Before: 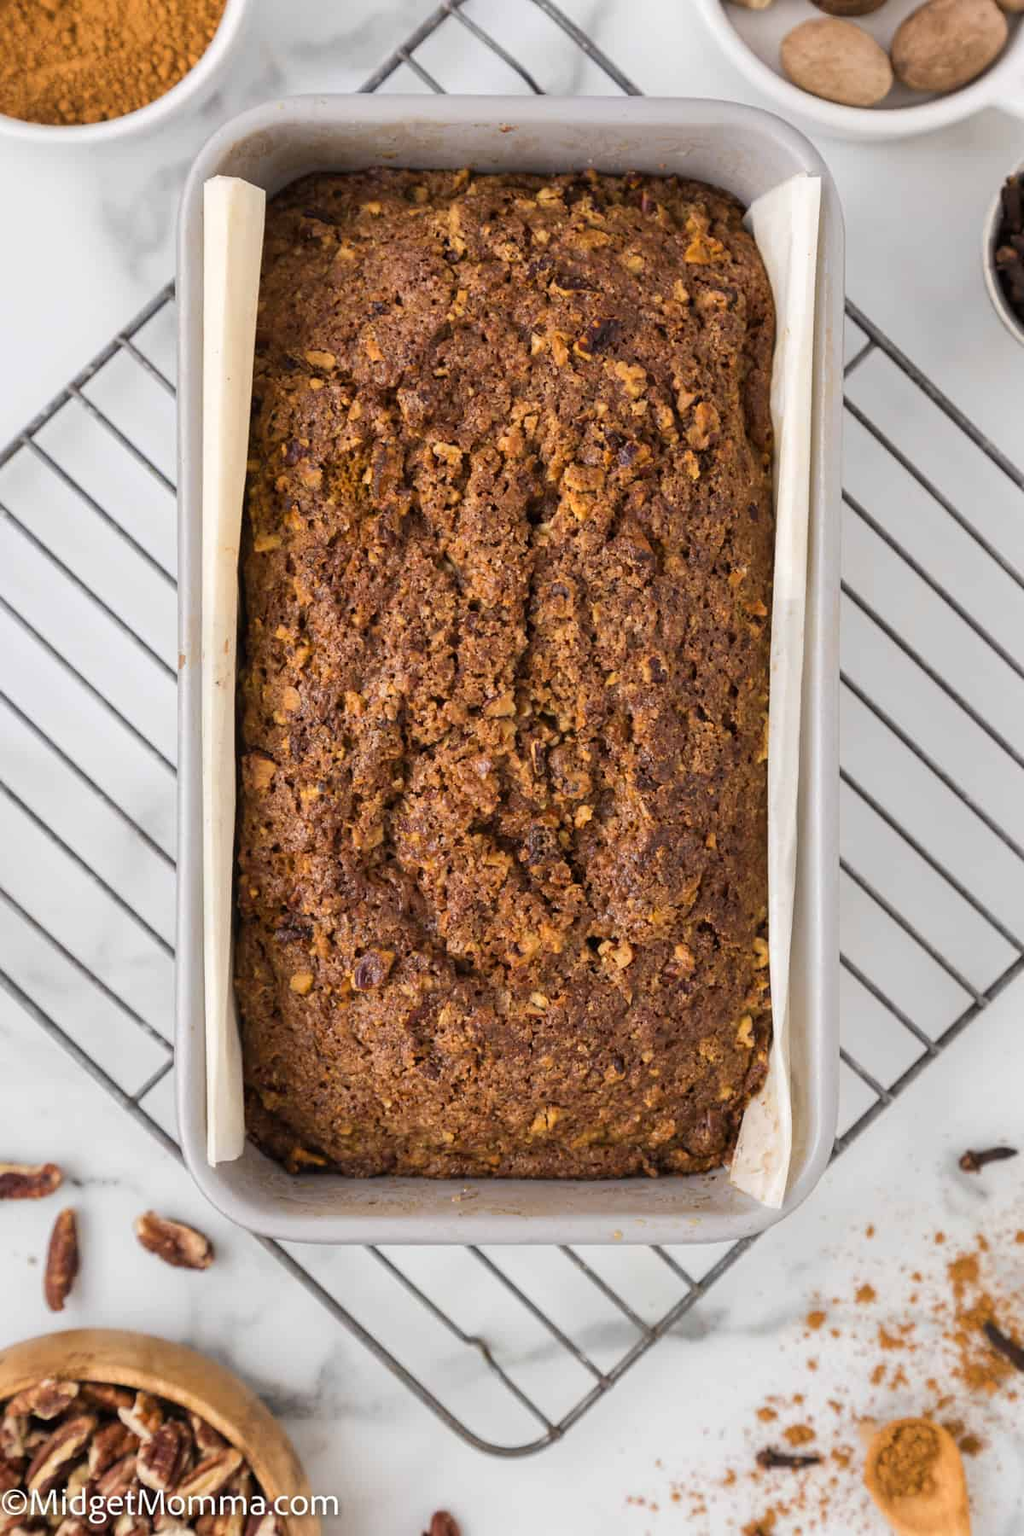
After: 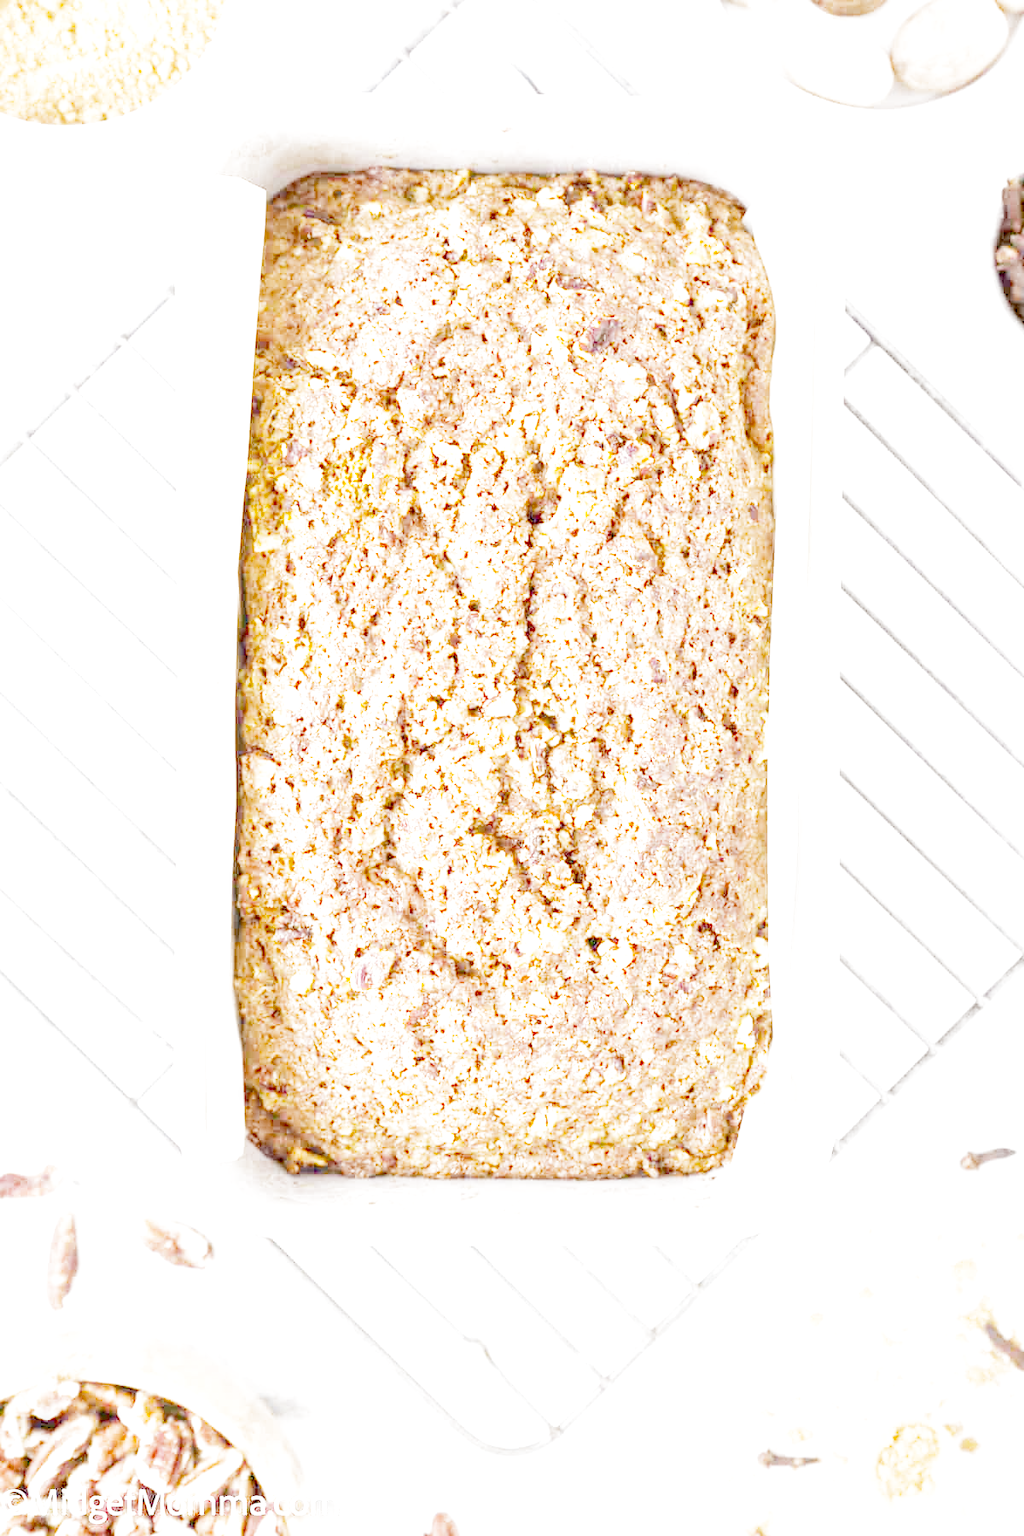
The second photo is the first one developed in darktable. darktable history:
exposure: exposure 0.6 EV, compensate highlight preservation false
color balance: output saturation 110%
local contrast: on, module defaults
filmic rgb: middle gray luminance 10%, black relative exposure -8.61 EV, white relative exposure 3.3 EV, threshold 6 EV, target black luminance 0%, hardness 5.2, latitude 44.69%, contrast 1.302, highlights saturation mix 5%, shadows ↔ highlights balance 24.64%, add noise in highlights 0, preserve chrominance no, color science v3 (2019), use custom middle-gray values true, iterations of high-quality reconstruction 0, contrast in highlights soft, enable highlight reconstruction true
